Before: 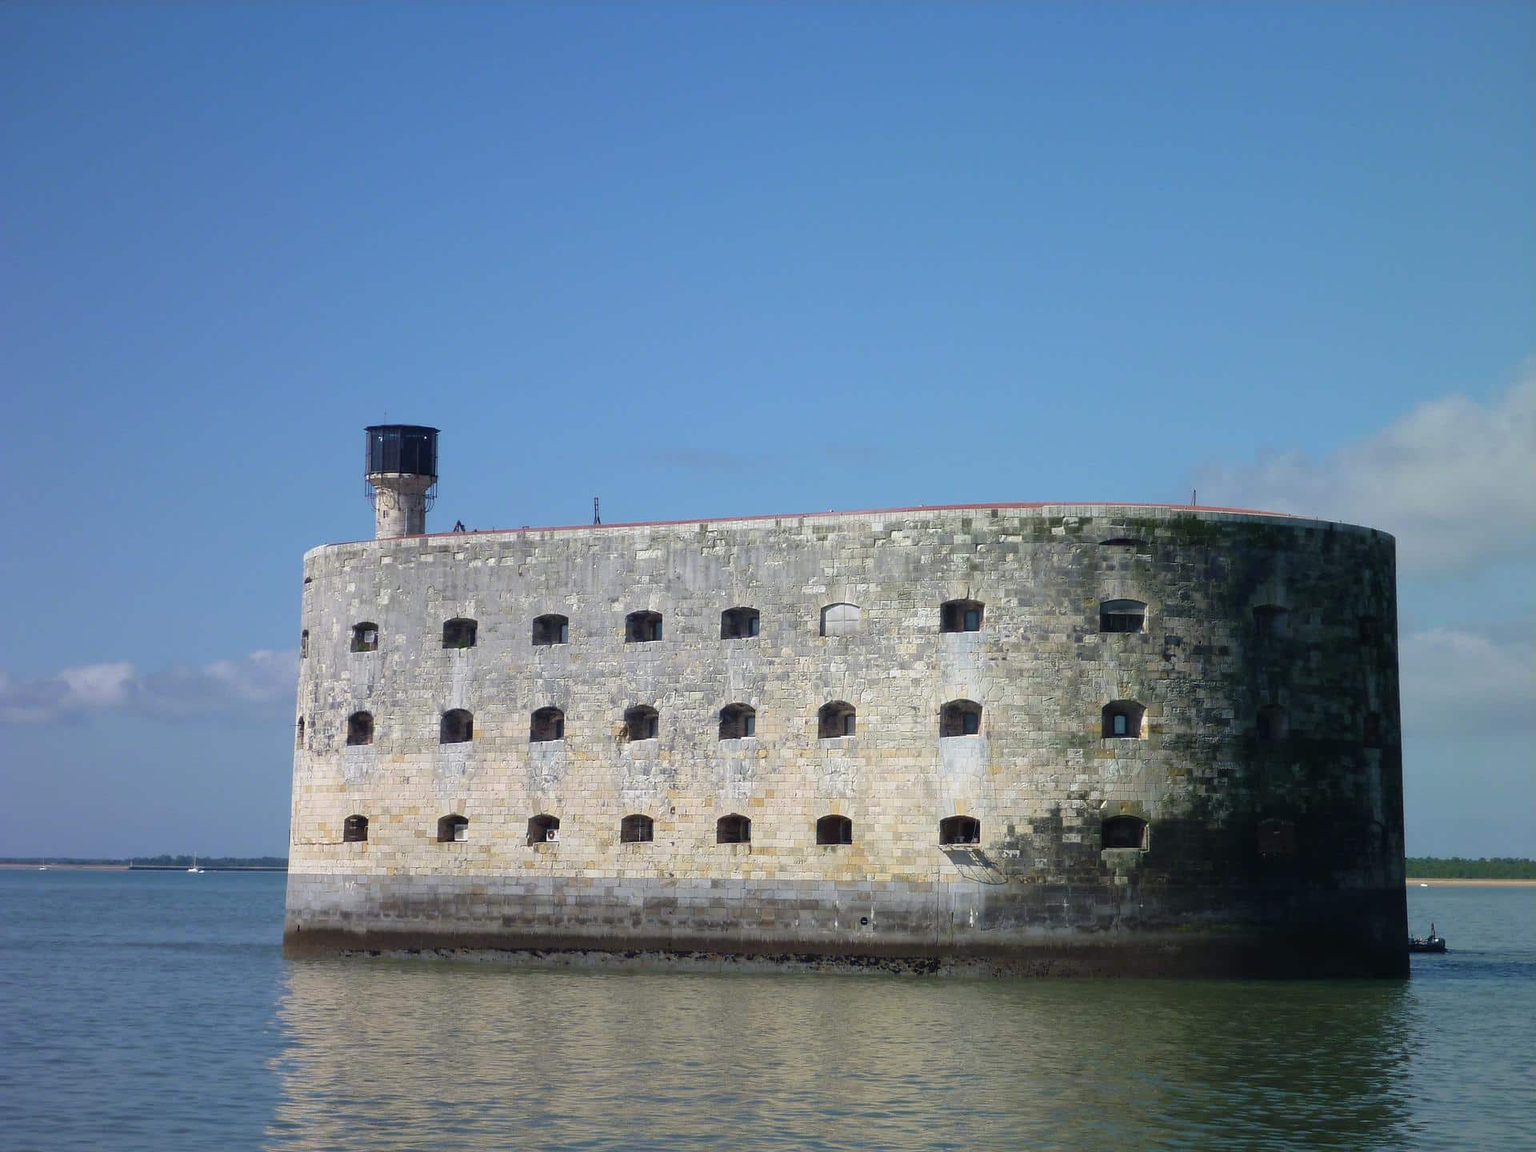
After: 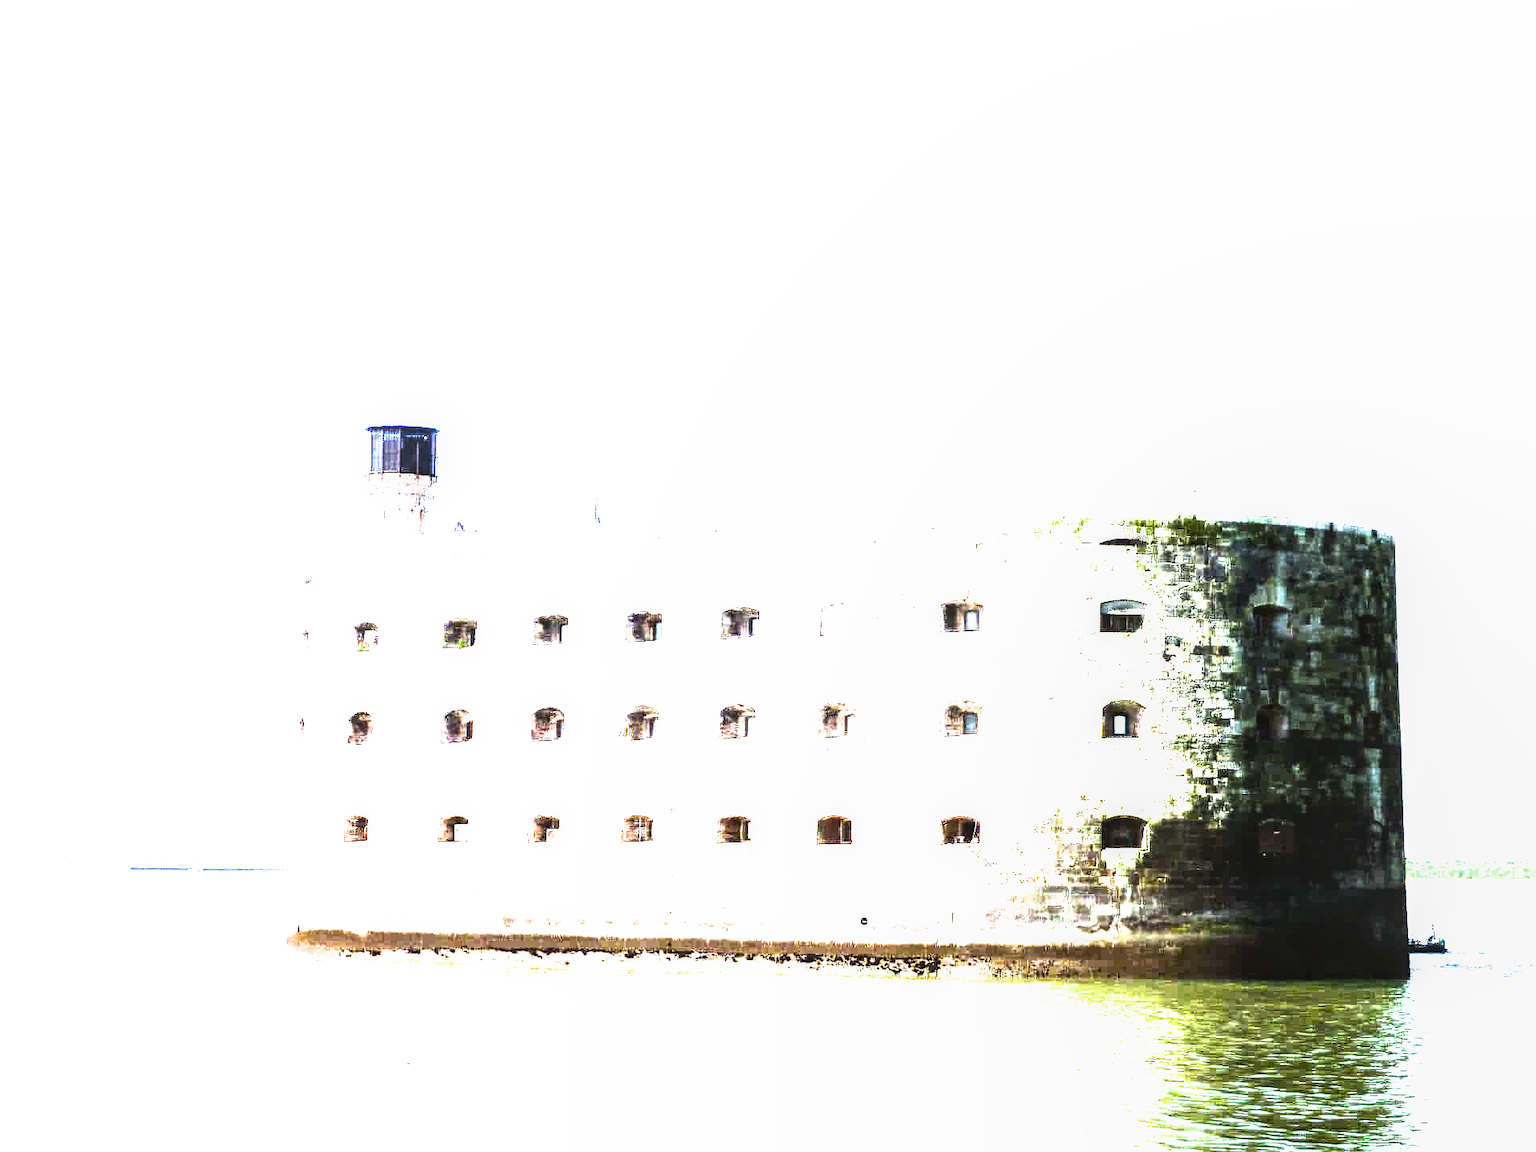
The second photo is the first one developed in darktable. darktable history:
local contrast: on, module defaults
color balance rgb: power › chroma 2.517%, power › hue 70.93°, perceptual saturation grading › global saturation 16.715%, perceptual brilliance grading › global brilliance 34.616%, perceptual brilliance grading › highlights 50.413%, perceptual brilliance grading › mid-tones 59.524%, perceptual brilliance grading › shadows 34.445%, global vibrance 20%
tone equalizer: -8 EV -0.722 EV, -7 EV -0.715 EV, -6 EV -0.614 EV, -5 EV -0.408 EV, -3 EV 0.395 EV, -2 EV 0.6 EV, -1 EV 0.679 EV, +0 EV 0.739 EV, edges refinement/feathering 500, mask exposure compensation -1.57 EV, preserve details no
filmic rgb: black relative exposure -8.69 EV, white relative exposure 2.72 EV, target black luminance 0%, hardness 6.26, latitude 77.48%, contrast 1.328, shadows ↔ highlights balance -0.359%
contrast brightness saturation: contrast 0.144
exposure: black level correction 0, exposure 1.471 EV, compensate highlight preservation false
